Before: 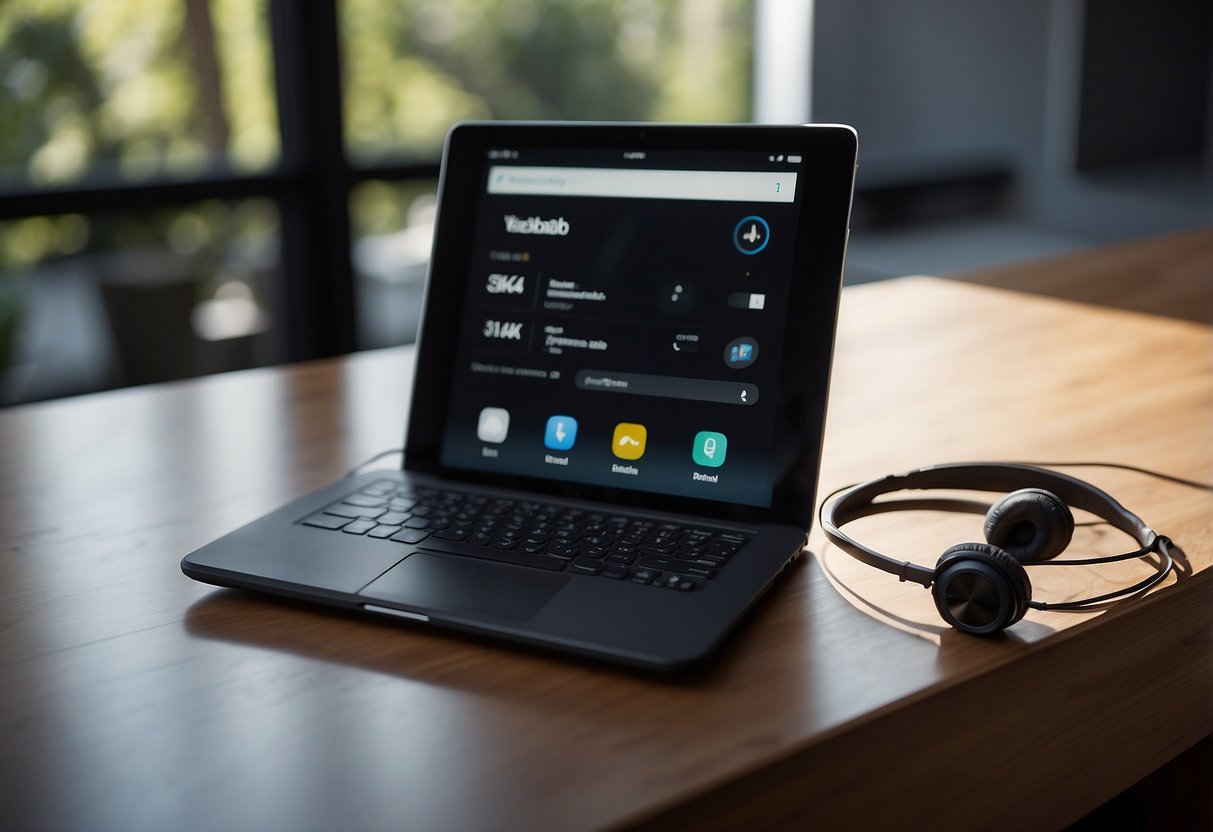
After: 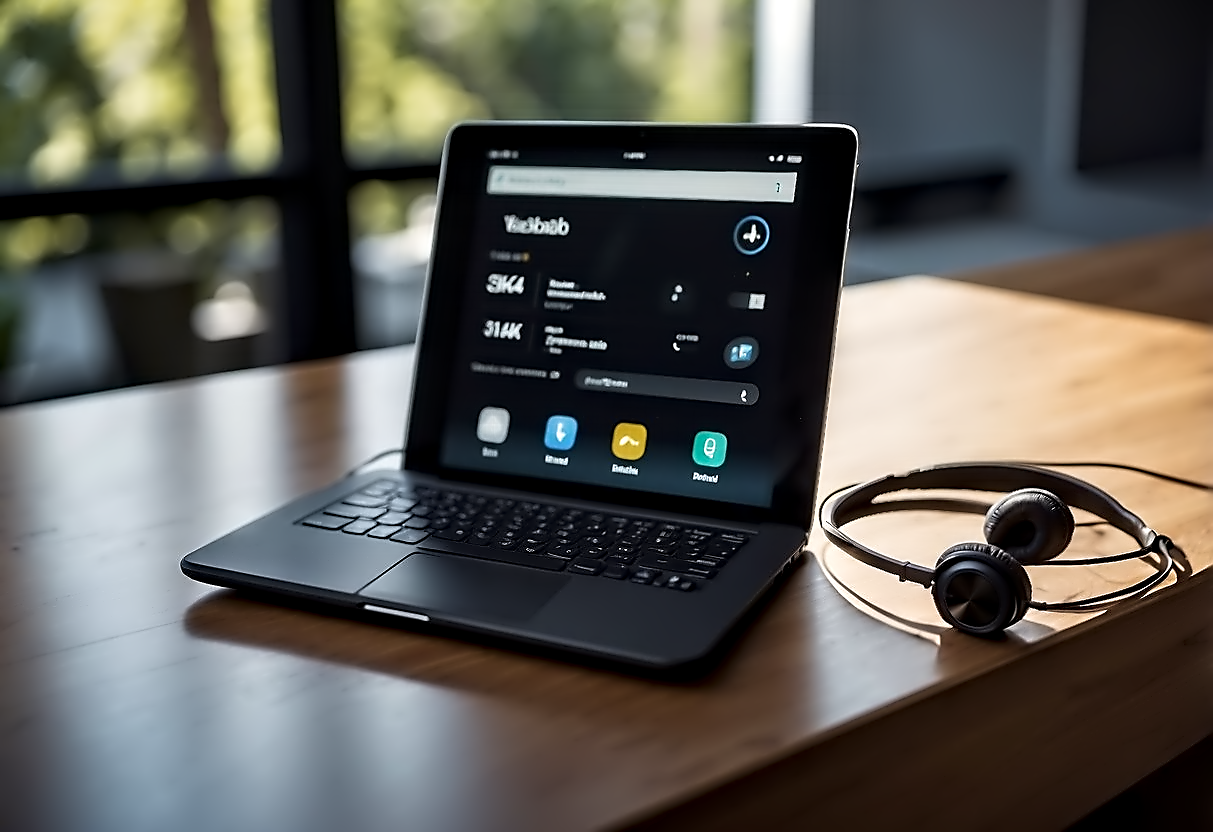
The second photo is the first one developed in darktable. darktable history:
contrast equalizer: y [[0.5, 0.542, 0.583, 0.625, 0.667, 0.708], [0.5 ×6], [0.5 ×6], [0, 0.033, 0.067, 0.1, 0.133, 0.167], [0, 0.05, 0.1, 0.15, 0.2, 0.25]]
sharpen: radius 1.953
velvia: on, module defaults
